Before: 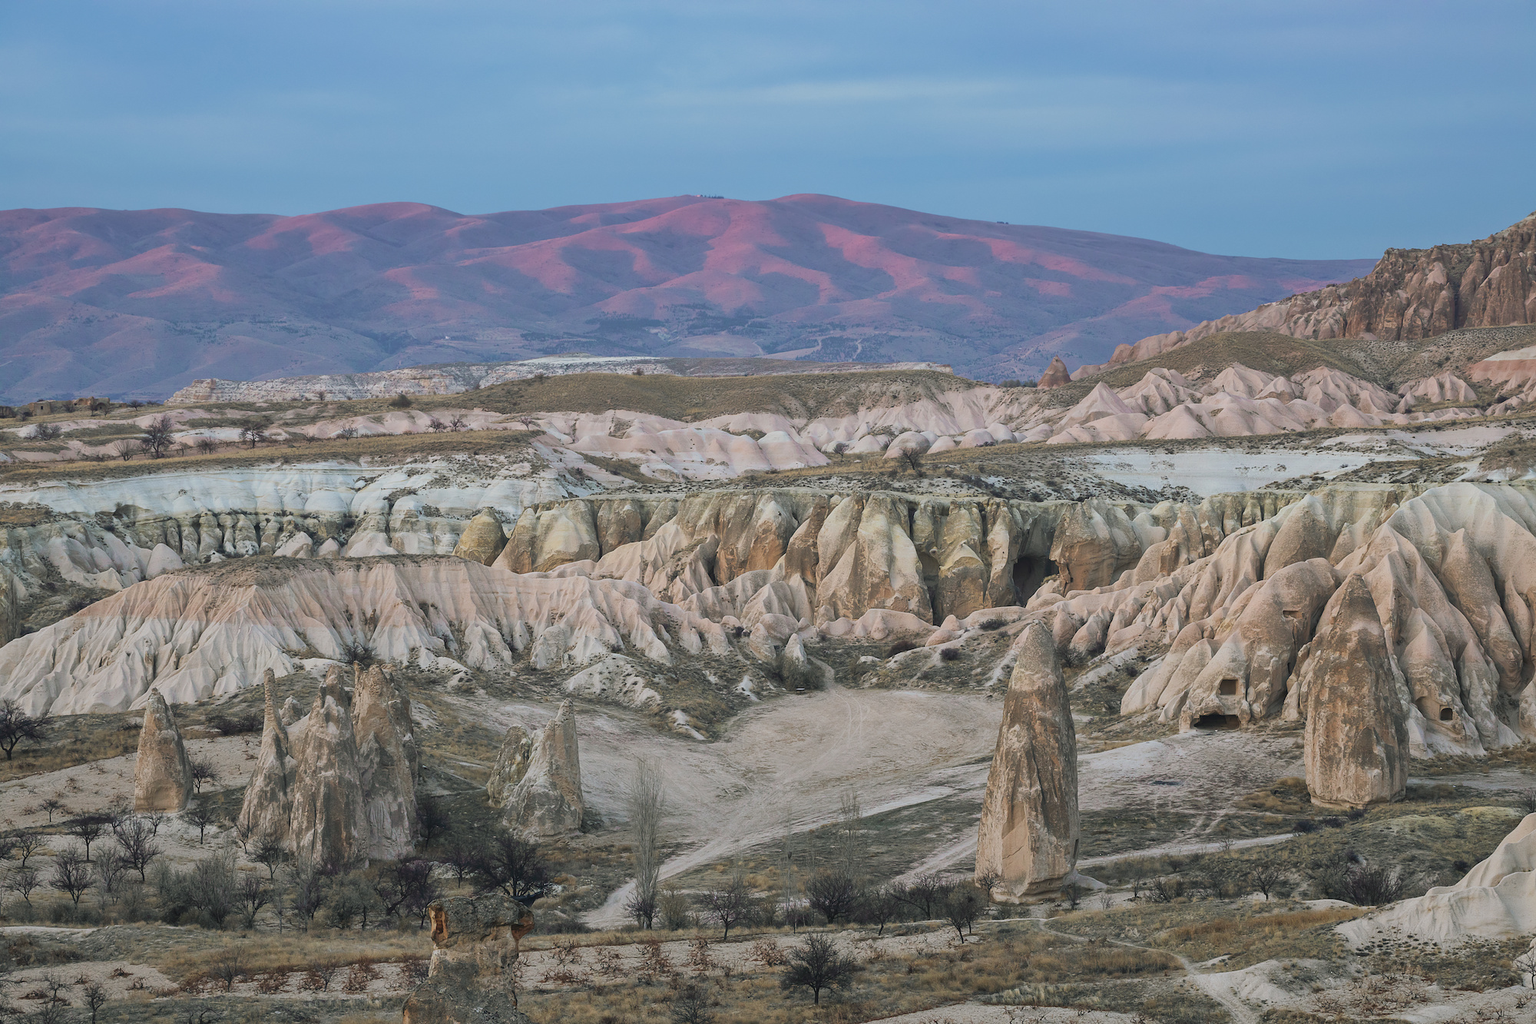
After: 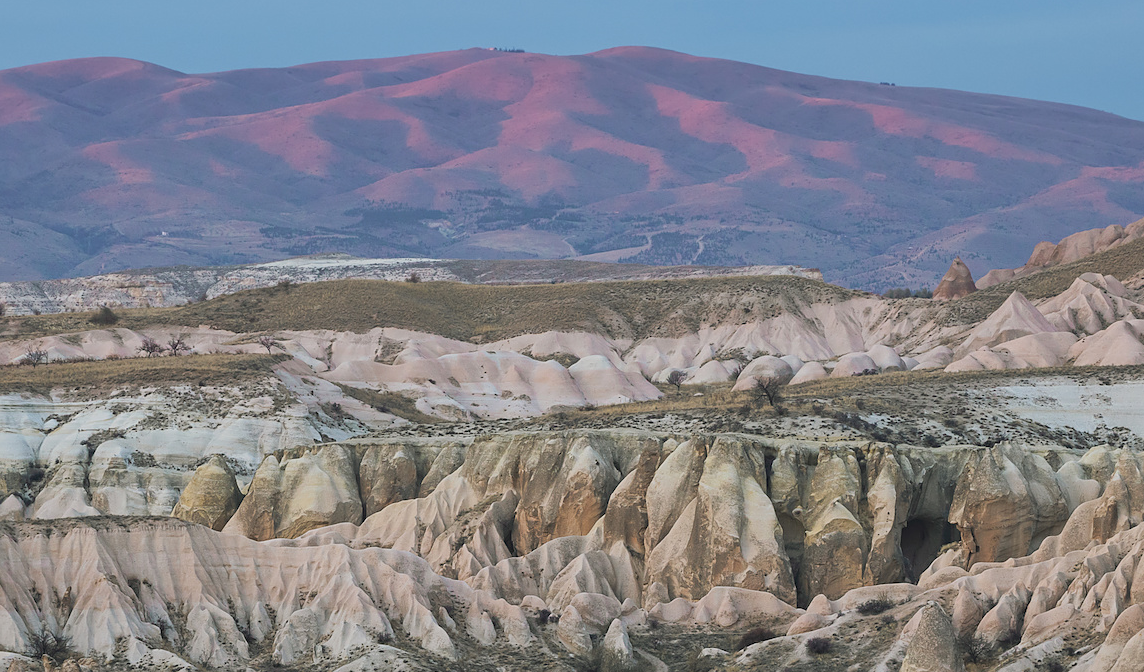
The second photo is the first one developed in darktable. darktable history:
sharpen: amount 0.2
crop: left 20.932%, top 15.471%, right 21.848%, bottom 34.081%
